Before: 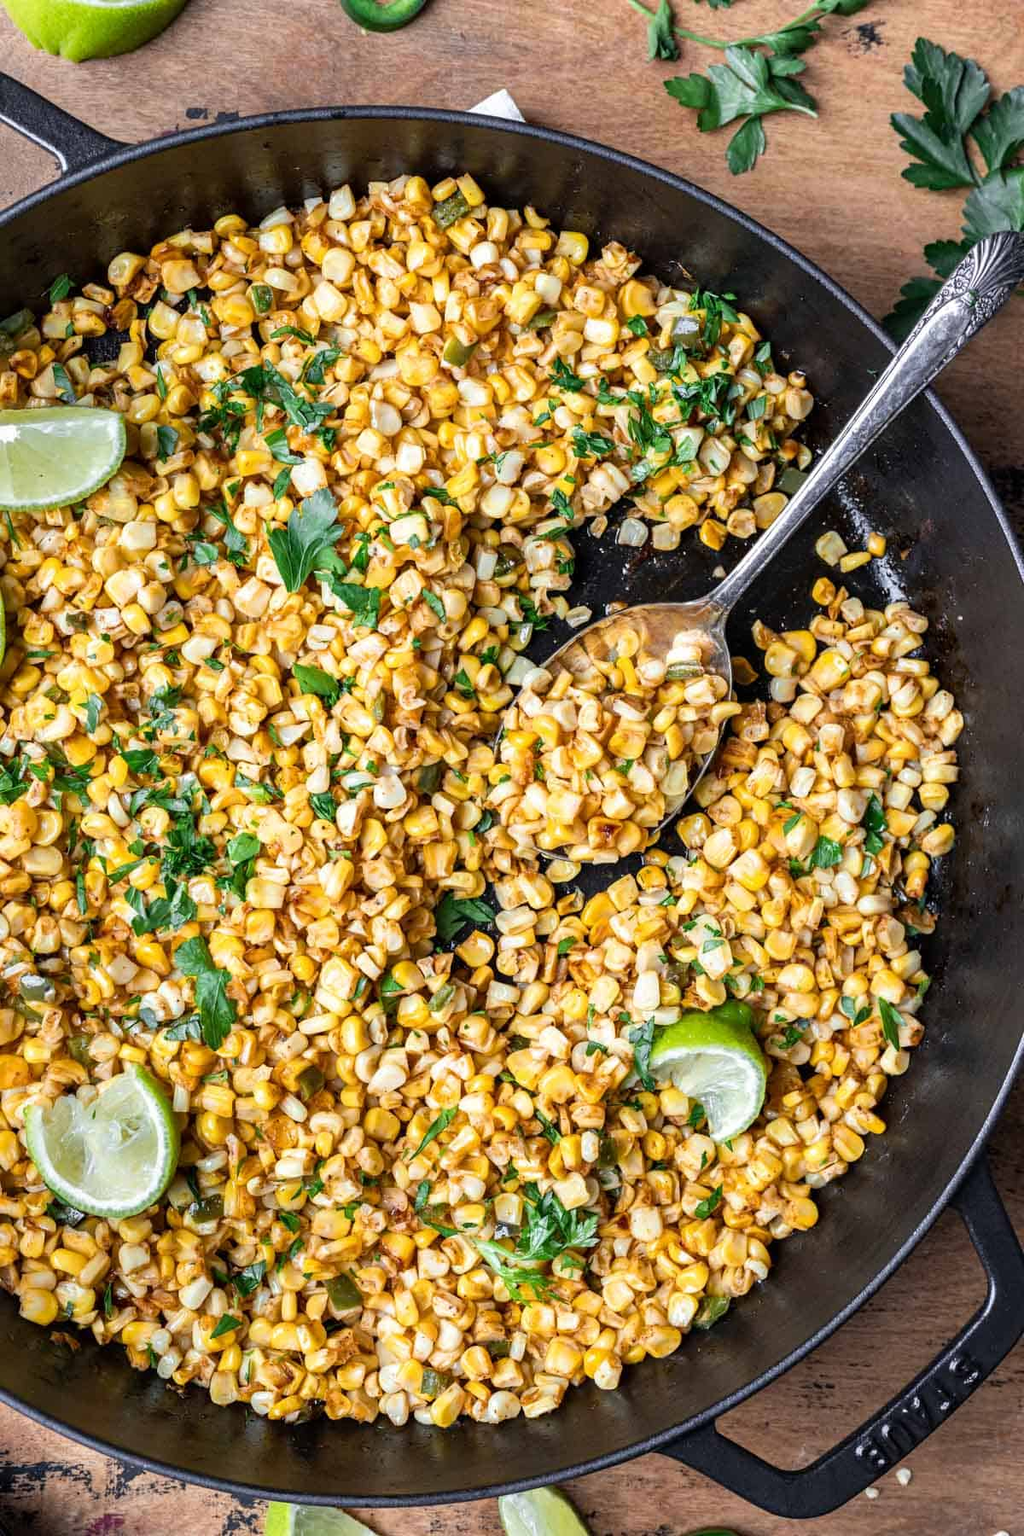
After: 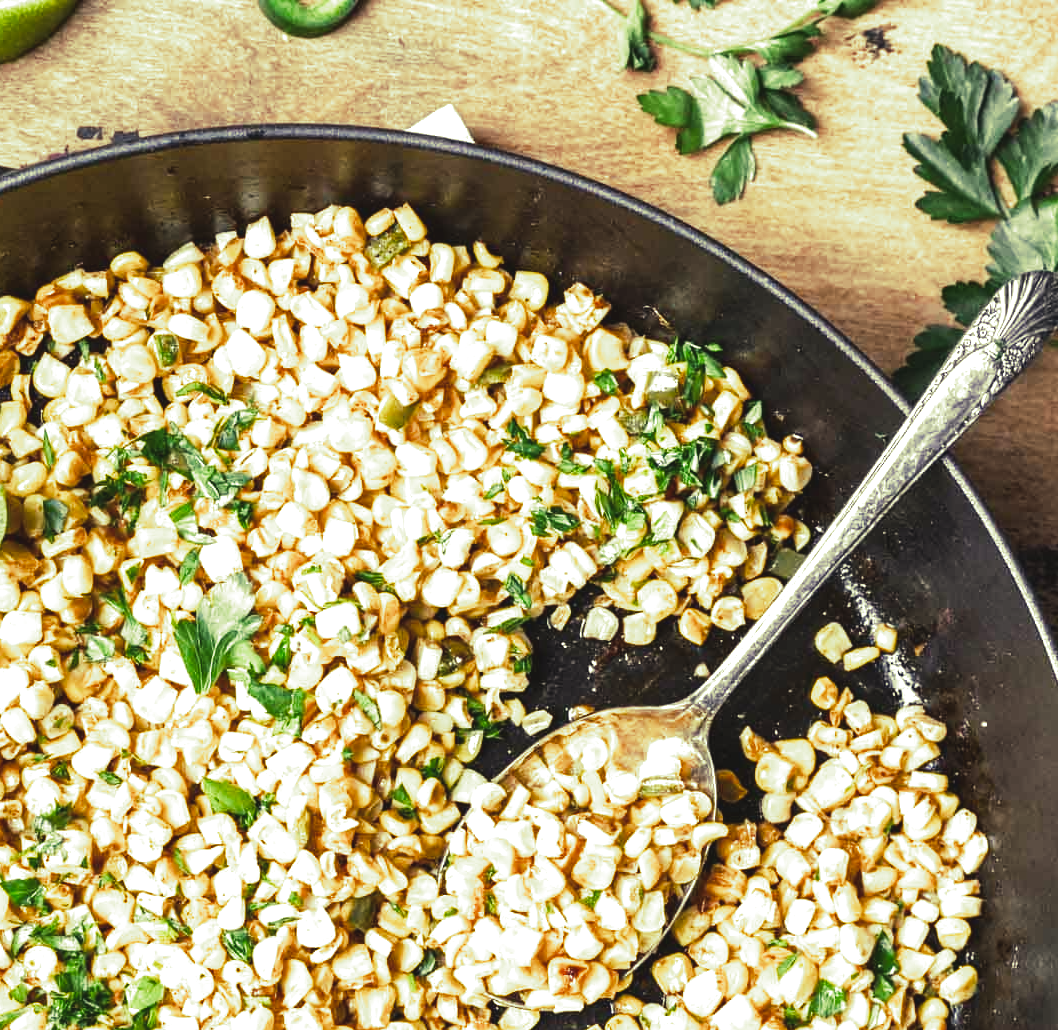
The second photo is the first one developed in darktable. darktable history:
color correction: highlights a* 1.39, highlights b* 17.83
crop and rotate: left 11.812%, bottom 42.776%
color balance: contrast -15%
exposure: black level correction -0.005, exposure 0.622 EV, compensate highlight preservation false
color balance rgb: shadows fall-off 101%, linear chroma grading › mid-tones 7.63%, perceptual saturation grading › mid-tones 11.68%, mask middle-gray fulcrum 22.45%, global vibrance 10.11%, saturation formula JzAzBz (2021)
split-toning: shadows › hue 290.82°, shadows › saturation 0.34, highlights › saturation 0.38, balance 0, compress 50%
tone equalizer: -8 EV -0.75 EV, -7 EV -0.7 EV, -6 EV -0.6 EV, -5 EV -0.4 EV, -3 EV 0.4 EV, -2 EV 0.6 EV, -1 EV 0.7 EV, +0 EV 0.75 EV, edges refinement/feathering 500, mask exposure compensation -1.57 EV, preserve details no
